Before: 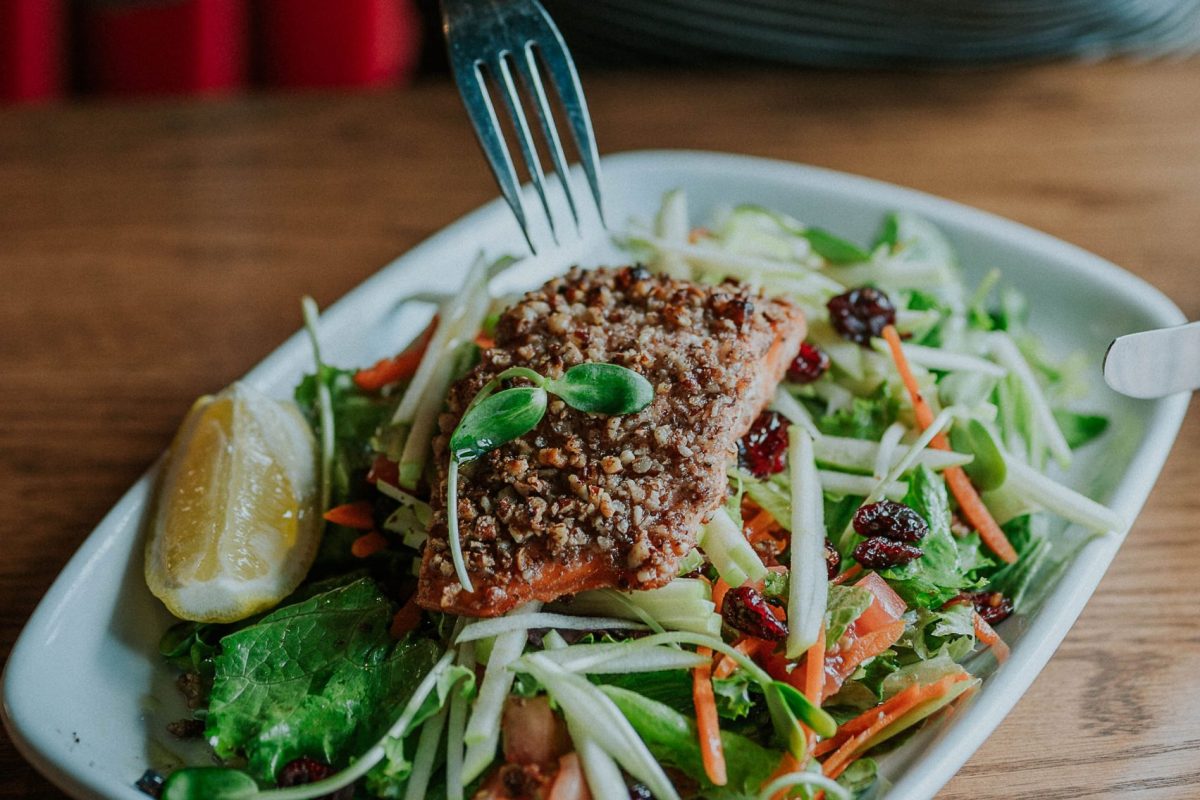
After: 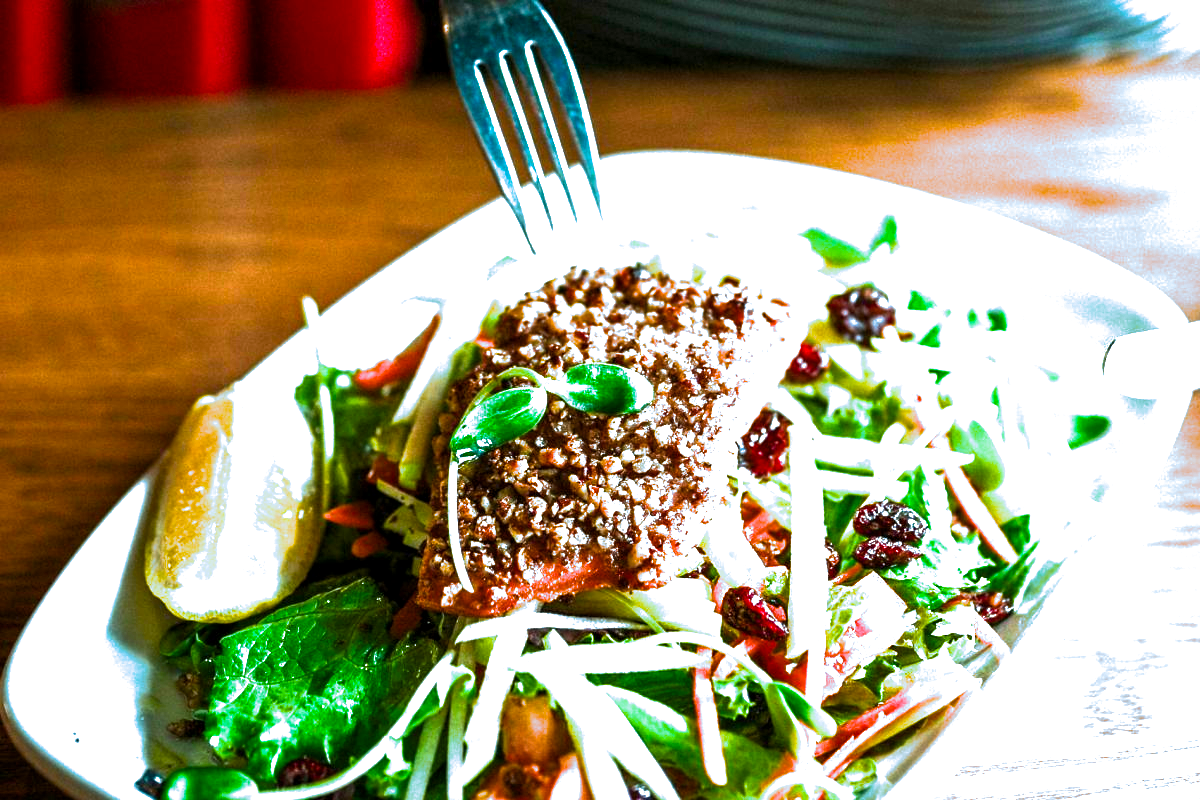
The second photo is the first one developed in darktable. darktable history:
exposure: black level correction 0.001, exposure -0.2 EV, compensate highlight preservation false
split-toning: shadows › hue 351.18°, shadows › saturation 0.86, highlights › hue 218.82°, highlights › saturation 0.73, balance -19.167
color balance rgb: perceptual saturation grading › global saturation 25%, perceptual brilliance grading › global brilliance 35%, perceptual brilliance grading › highlights 50%, perceptual brilliance grading › mid-tones 60%, perceptual brilliance grading › shadows 35%, global vibrance 20%
